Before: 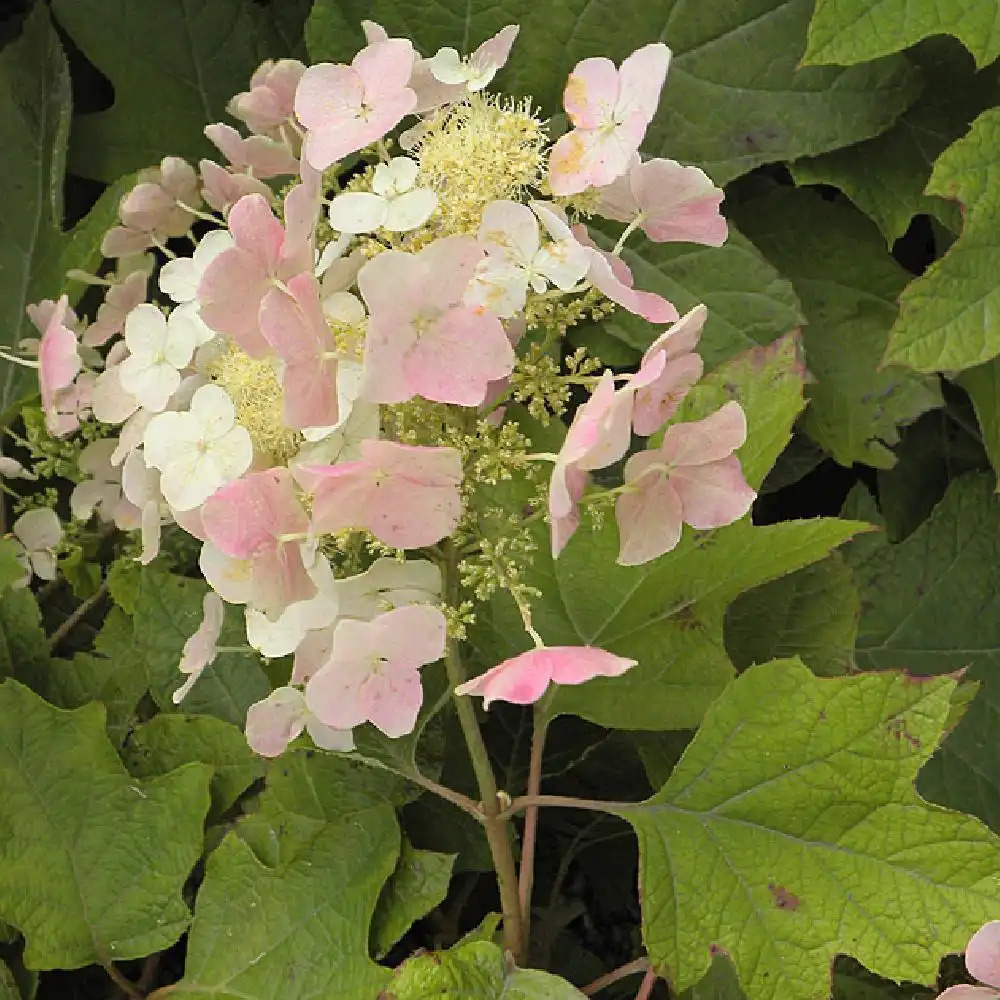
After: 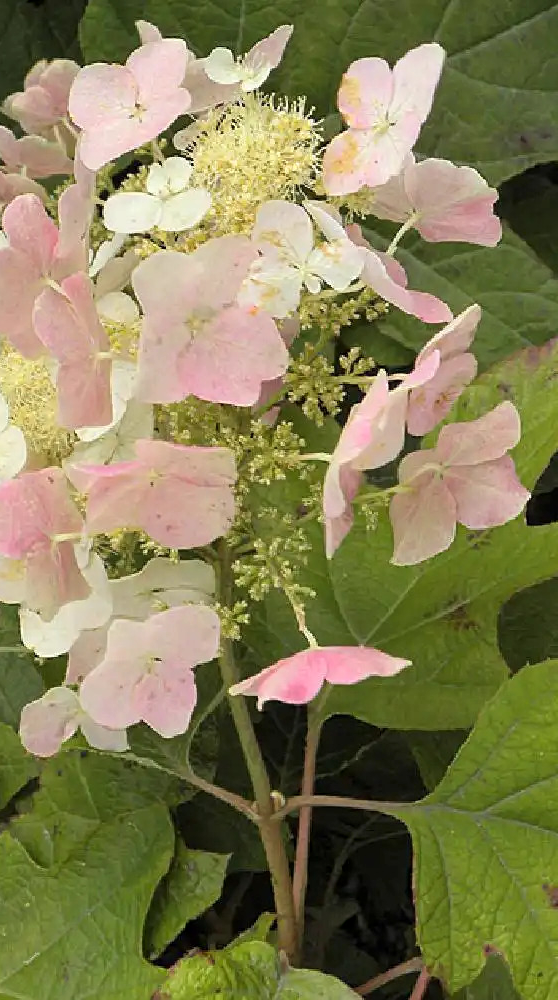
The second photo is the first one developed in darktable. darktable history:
crop and rotate: left 22.636%, right 21.489%
local contrast: highlights 105%, shadows 98%, detail 119%, midtone range 0.2
